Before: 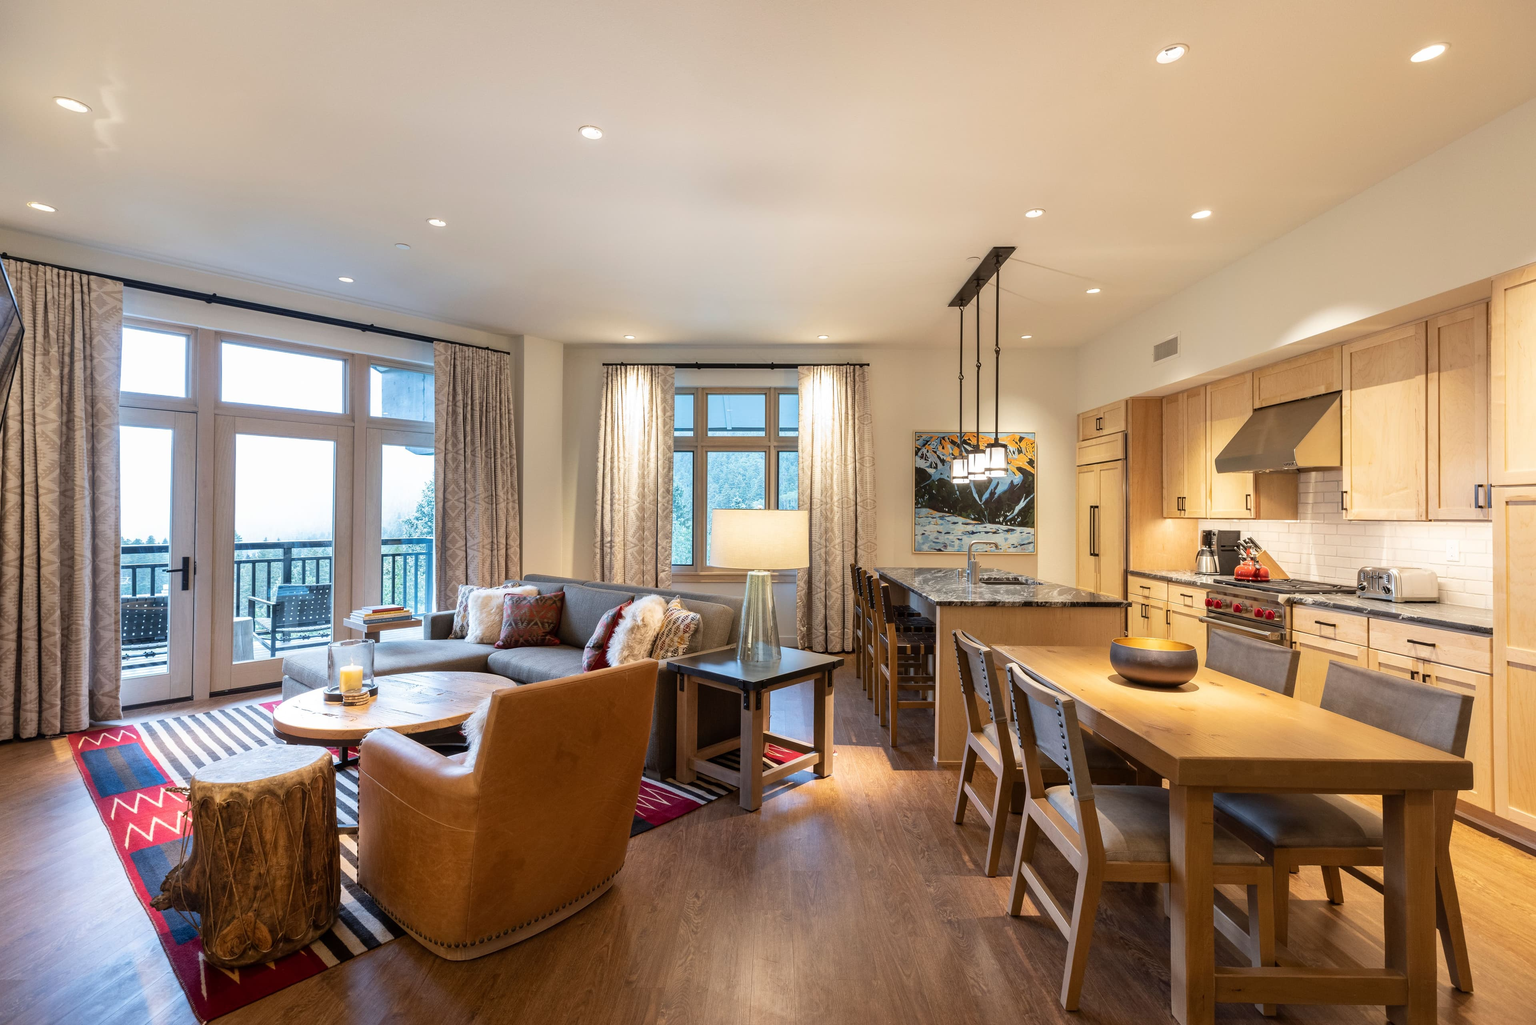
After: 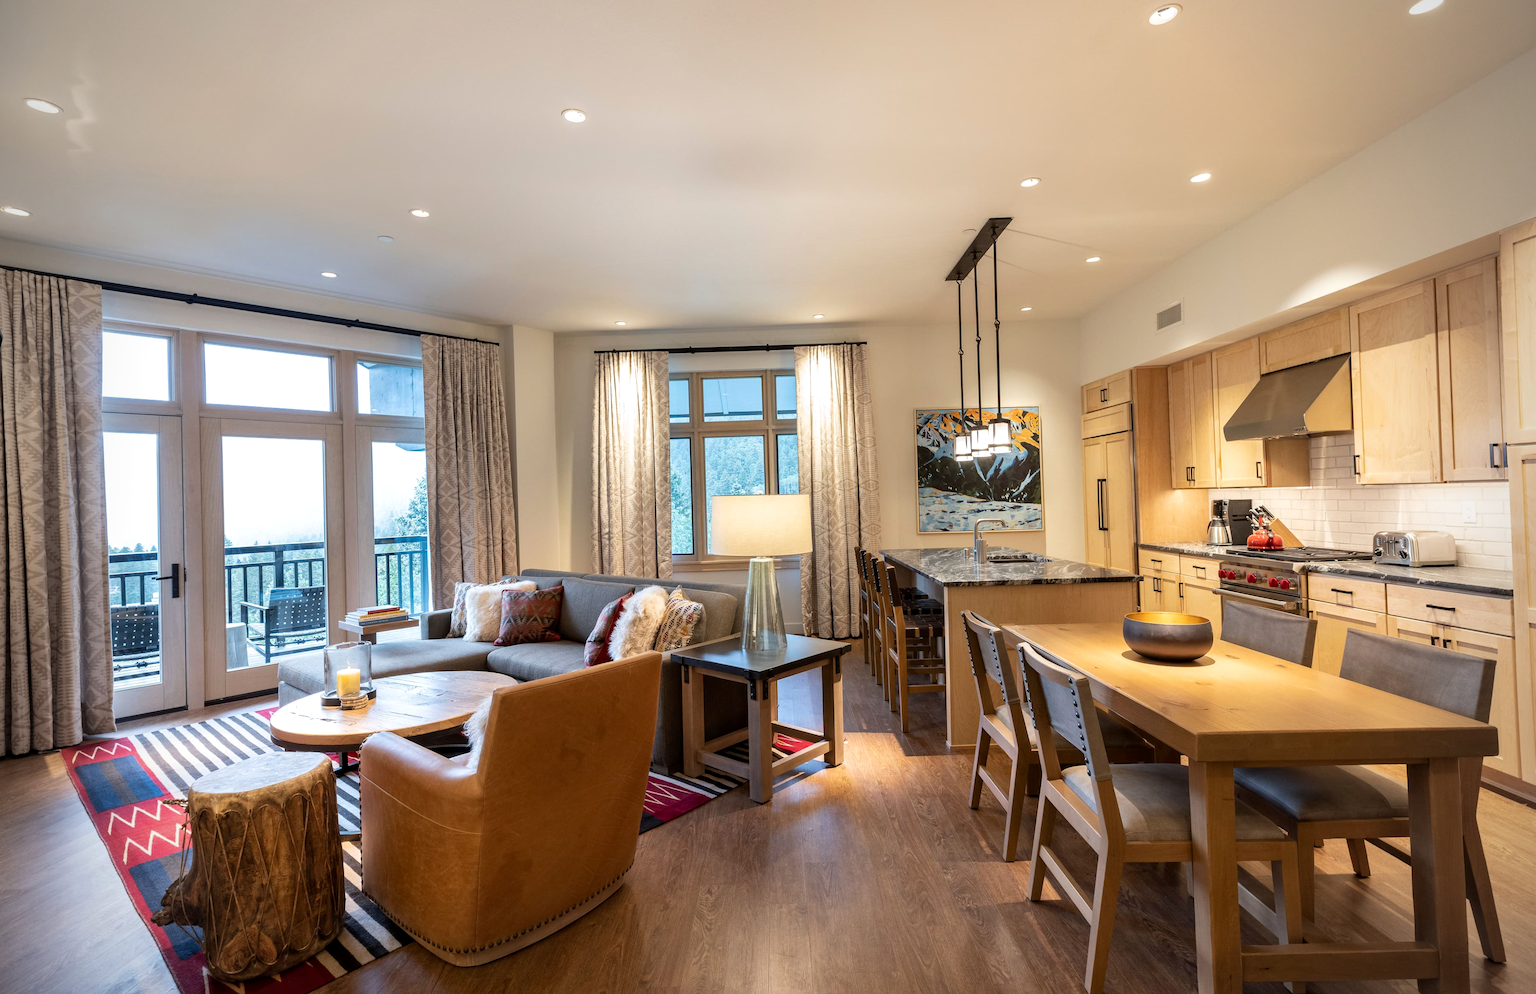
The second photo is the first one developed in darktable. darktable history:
vignetting: on, module defaults
rotate and perspective: rotation -2°, crop left 0.022, crop right 0.978, crop top 0.049, crop bottom 0.951
contrast equalizer: octaves 7, y [[0.6 ×6], [0.55 ×6], [0 ×6], [0 ×6], [0 ×6]], mix 0.15
